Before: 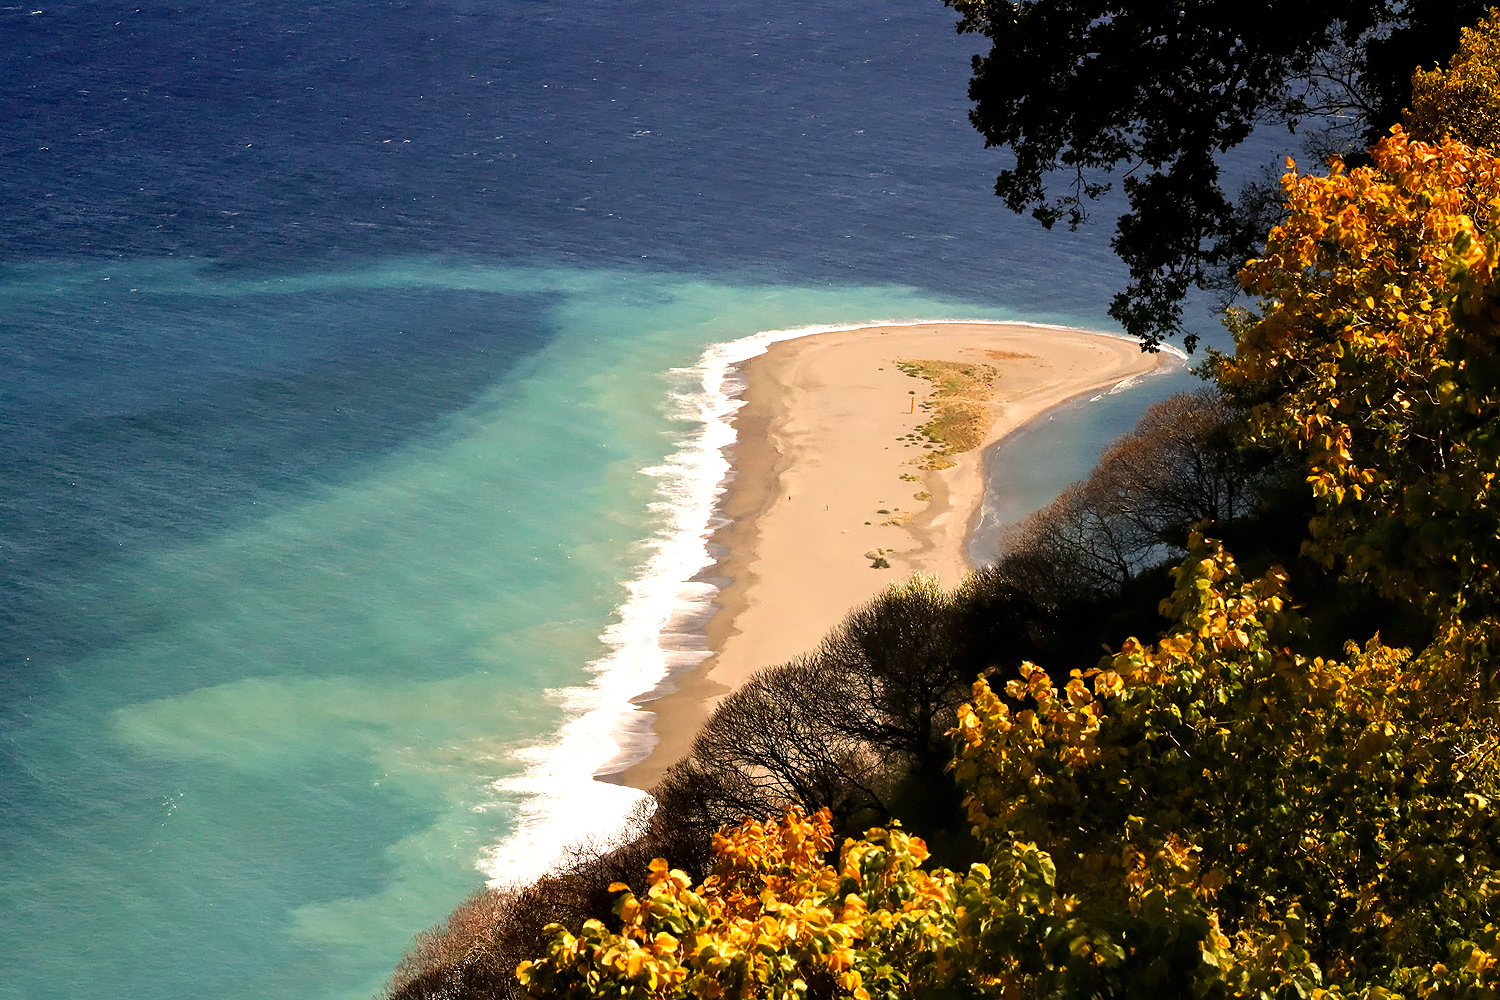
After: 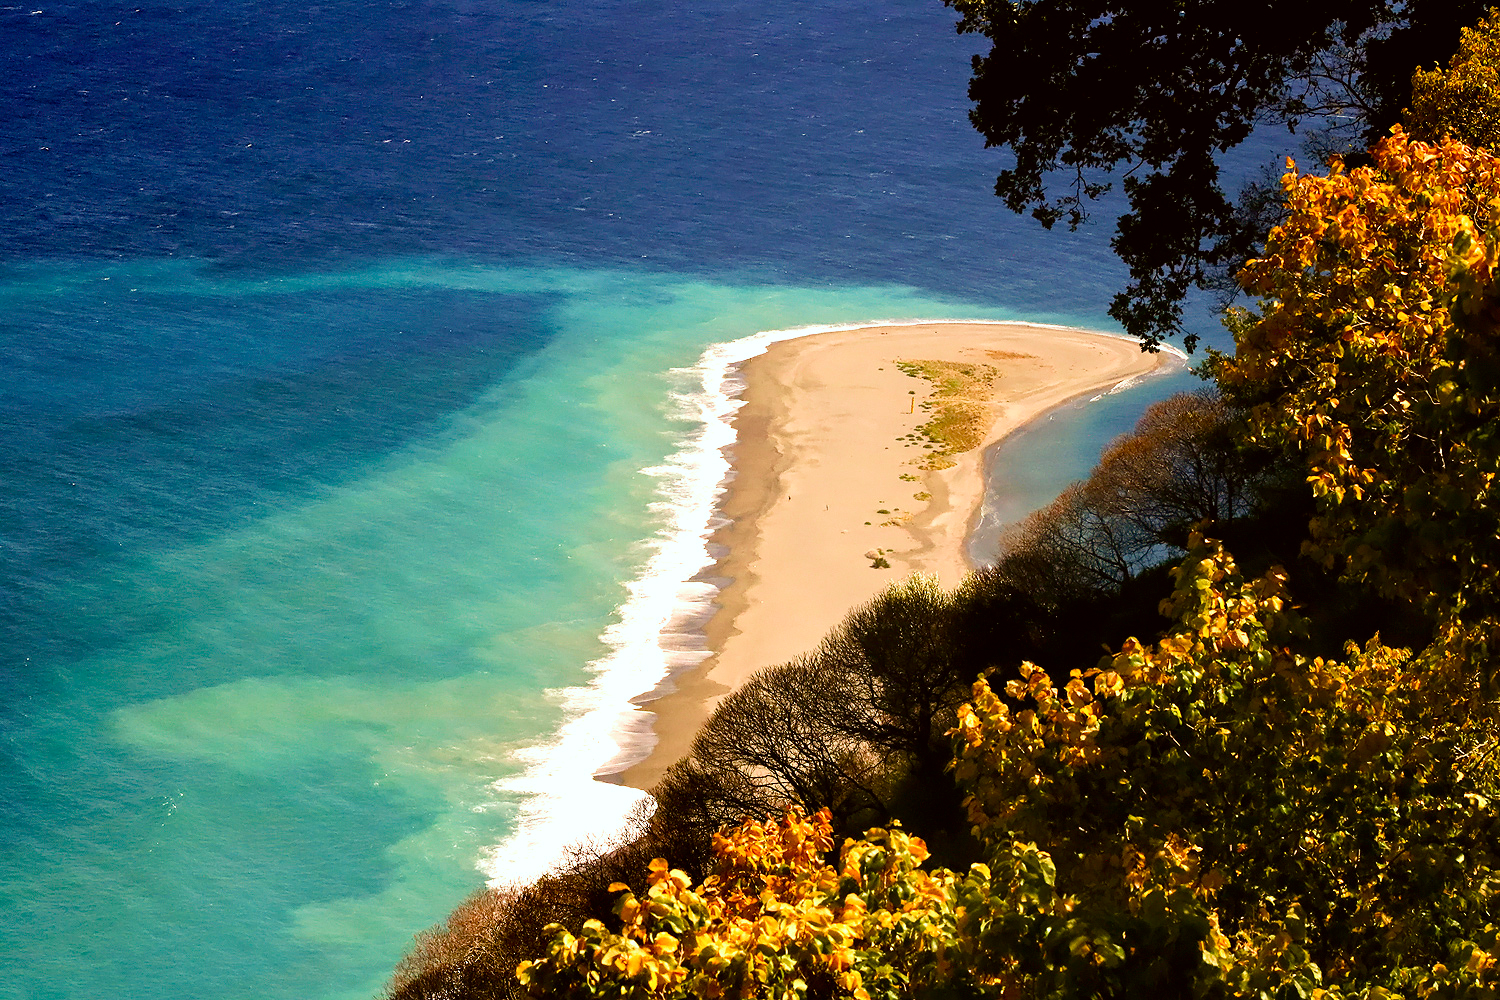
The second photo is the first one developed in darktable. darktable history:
contrast brightness saturation: contrast 0.098, brightness 0.016, saturation 0.021
color correction: highlights a* -2.75, highlights b* -2.52, shadows a* 2.05, shadows b* 2.93
velvia: on, module defaults
color balance rgb: perceptual saturation grading › global saturation 20%, perceptual saturation grading › highlights -24.714%, perceptual saturation grading › shadows 49.551%, global vibrance 14.718%
